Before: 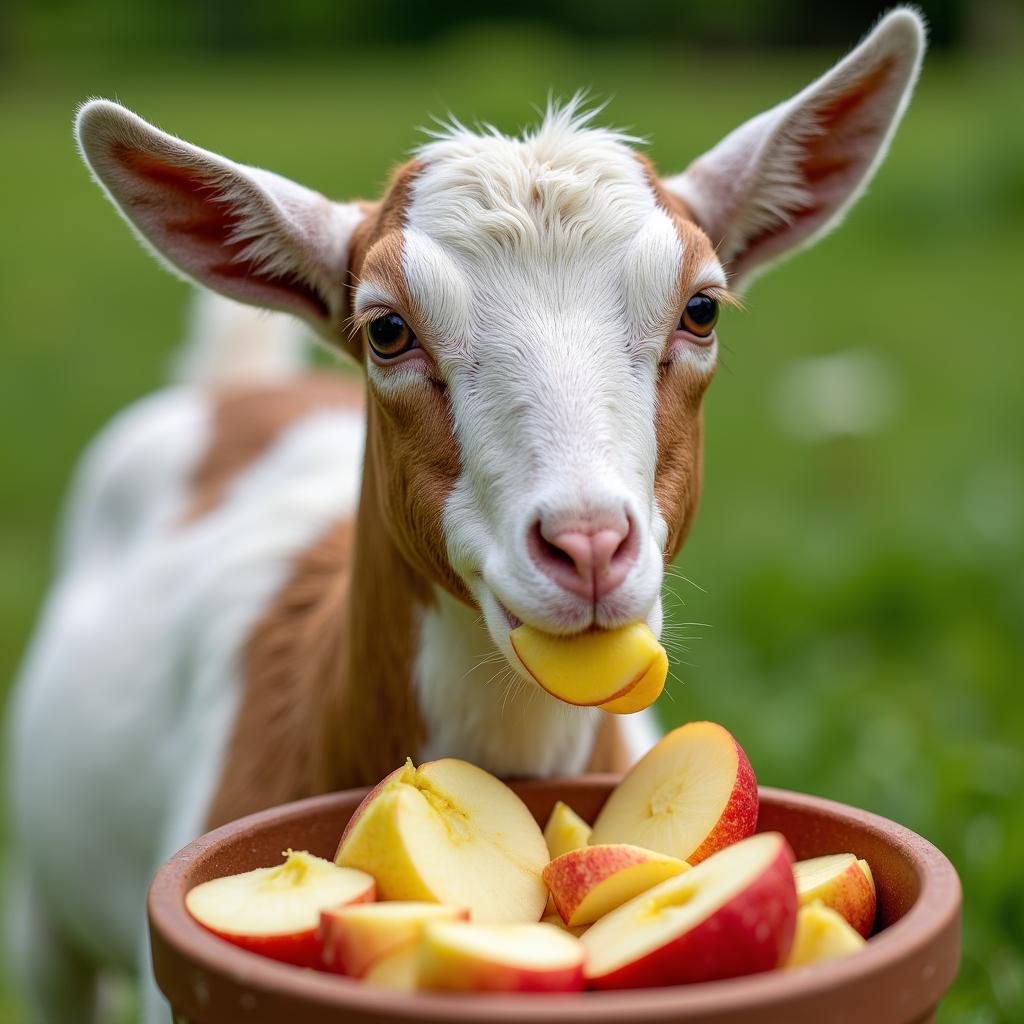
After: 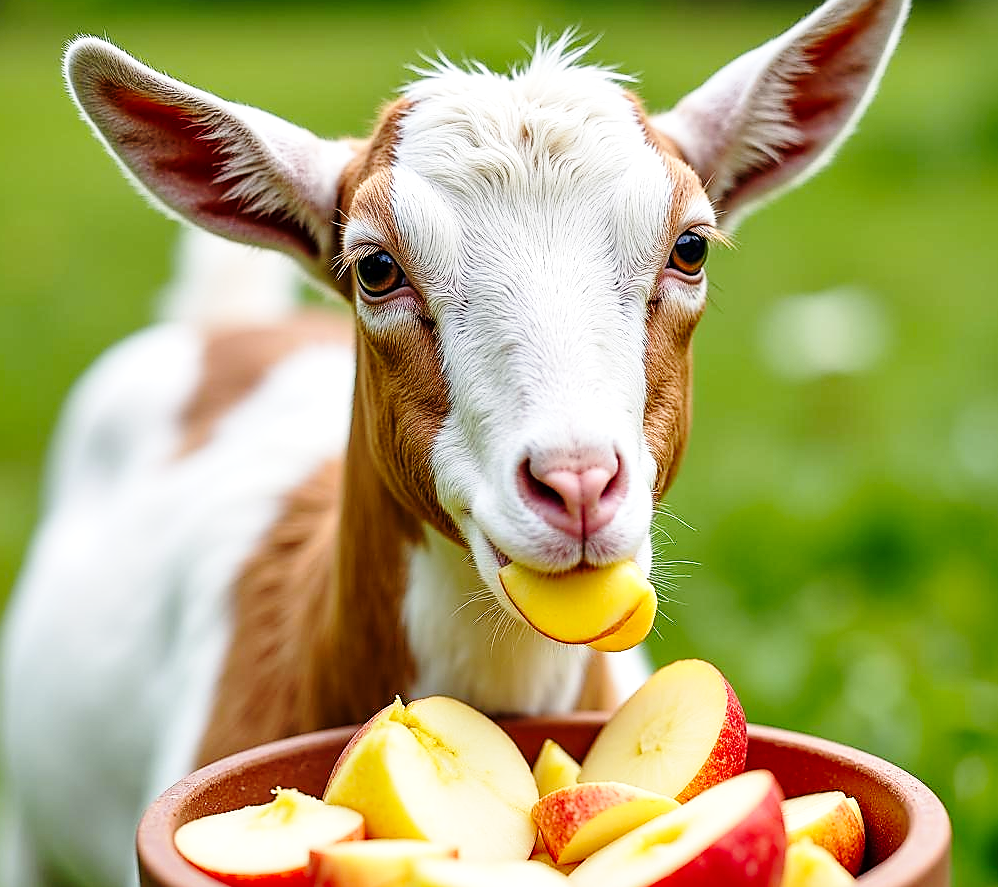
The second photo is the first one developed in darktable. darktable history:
sharpen: radius 1.395, amount 1.244, threshold 0.666
crop: left 1.164%, top 6.145%, right 1.358%, bottom 7.164%
local contrast: mode bilateral grid, contrast 20, coarseness 51, detail 129%, midtone range 0.2
base curve: curves: ch0 [(0, 0) (0.028, 0.03) (0.121, 0.232) (0.46, 0.748) (0.859, 0.968) (1, 1)], preserve colors none
